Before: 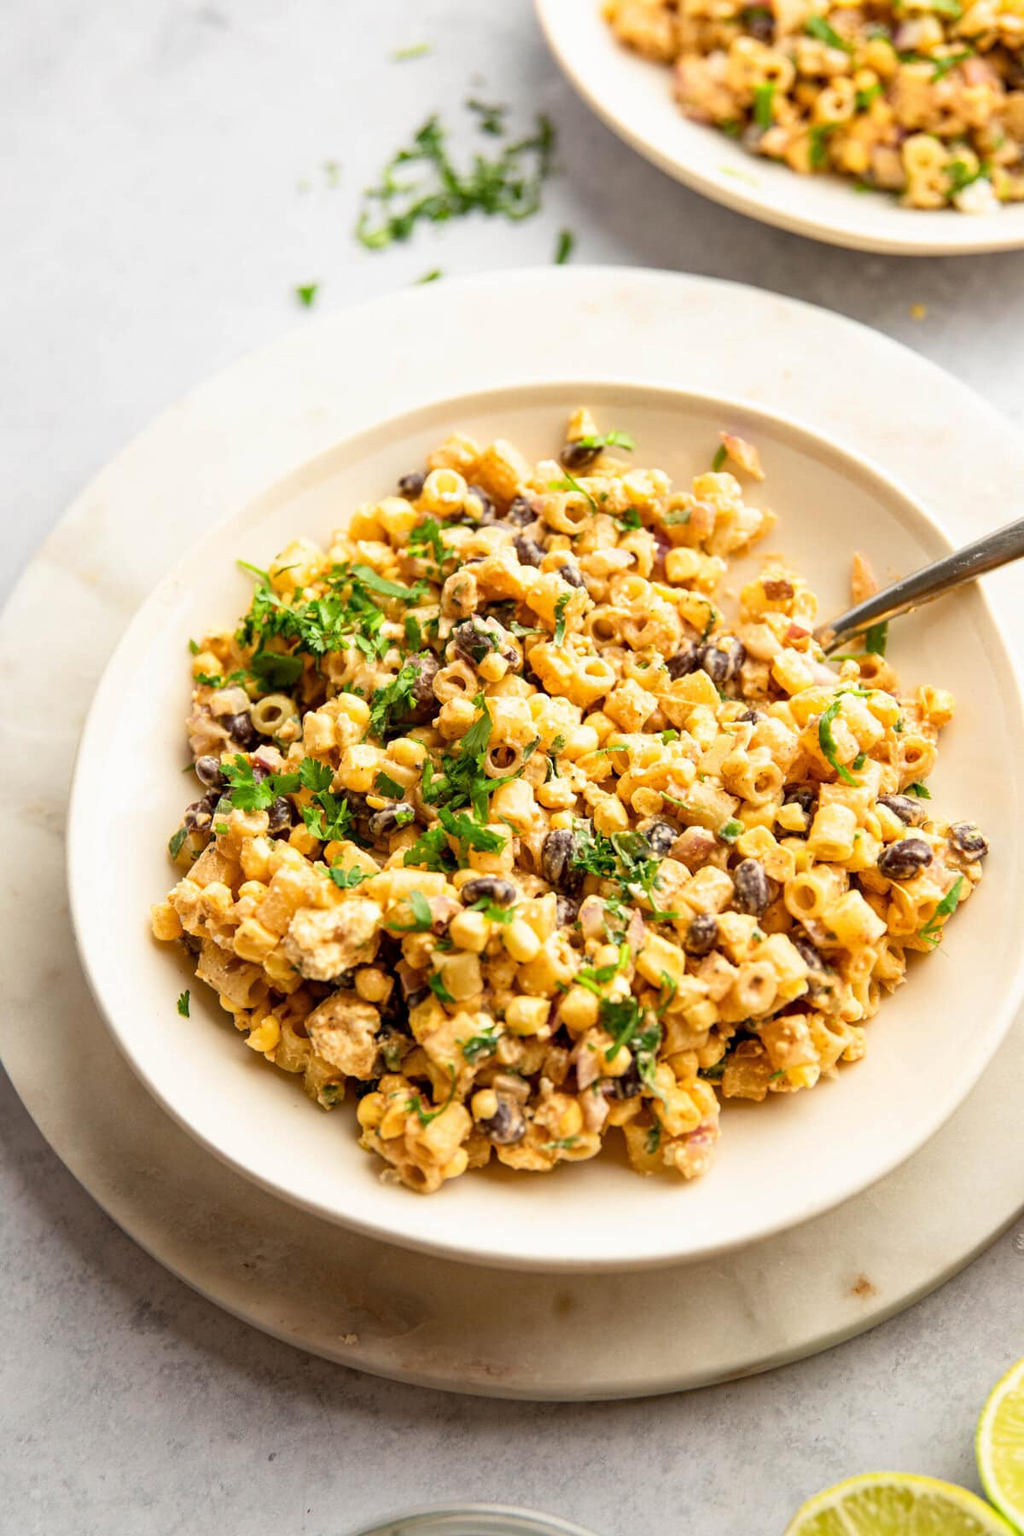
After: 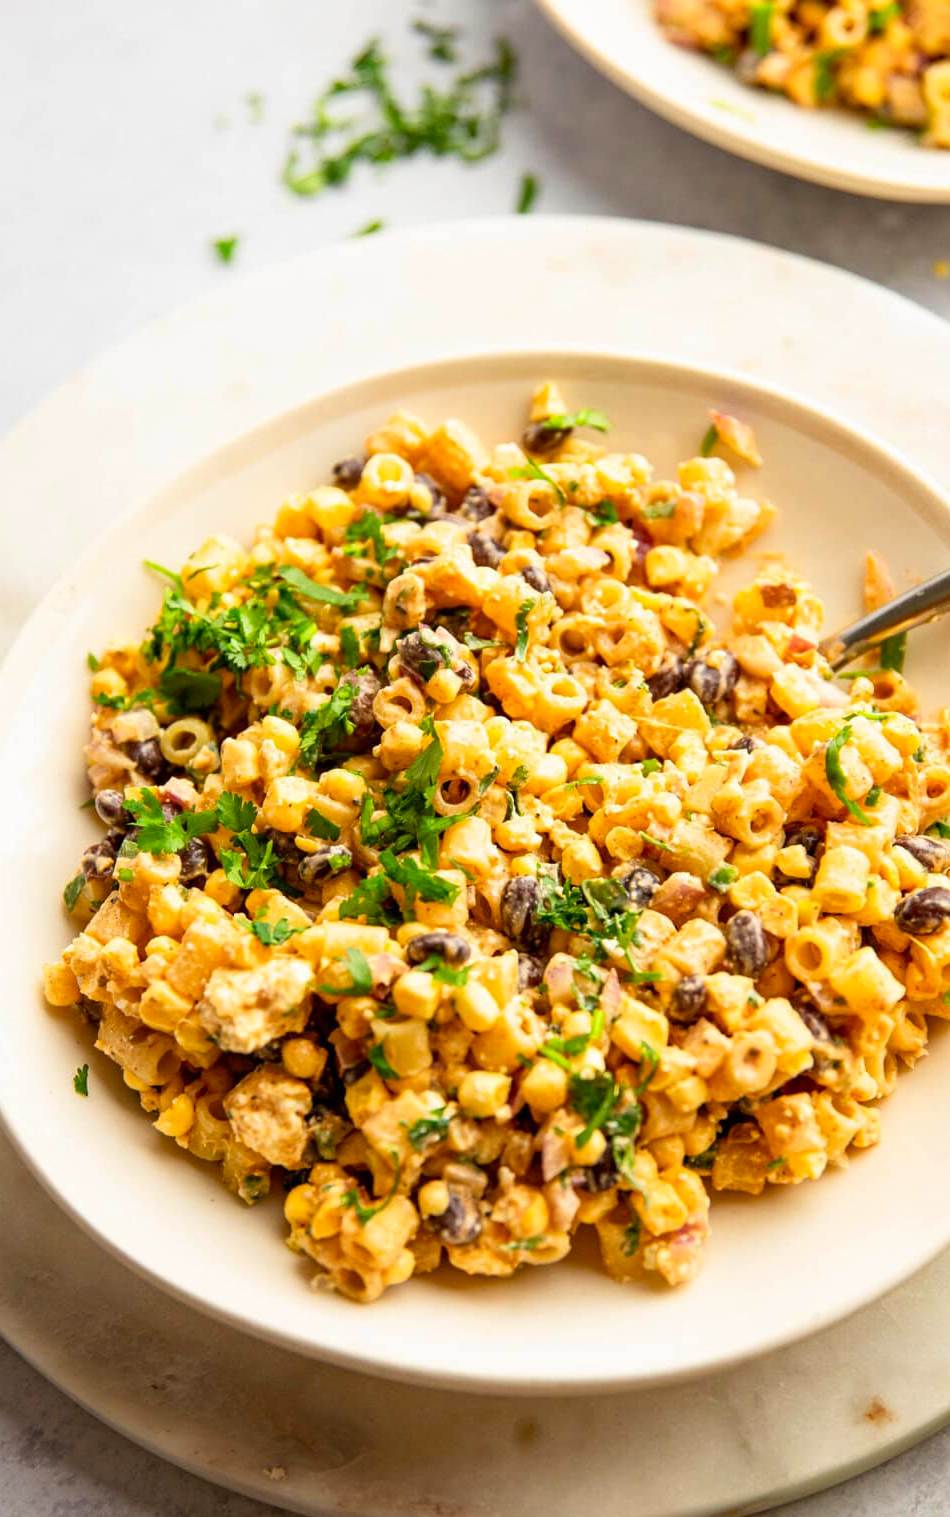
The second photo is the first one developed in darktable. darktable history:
contrast brightness saturation: contrast 0.04, saturation 0.16
crop: left 11.225%, top 5.381%, right 9.565%, bottom 10.314%
